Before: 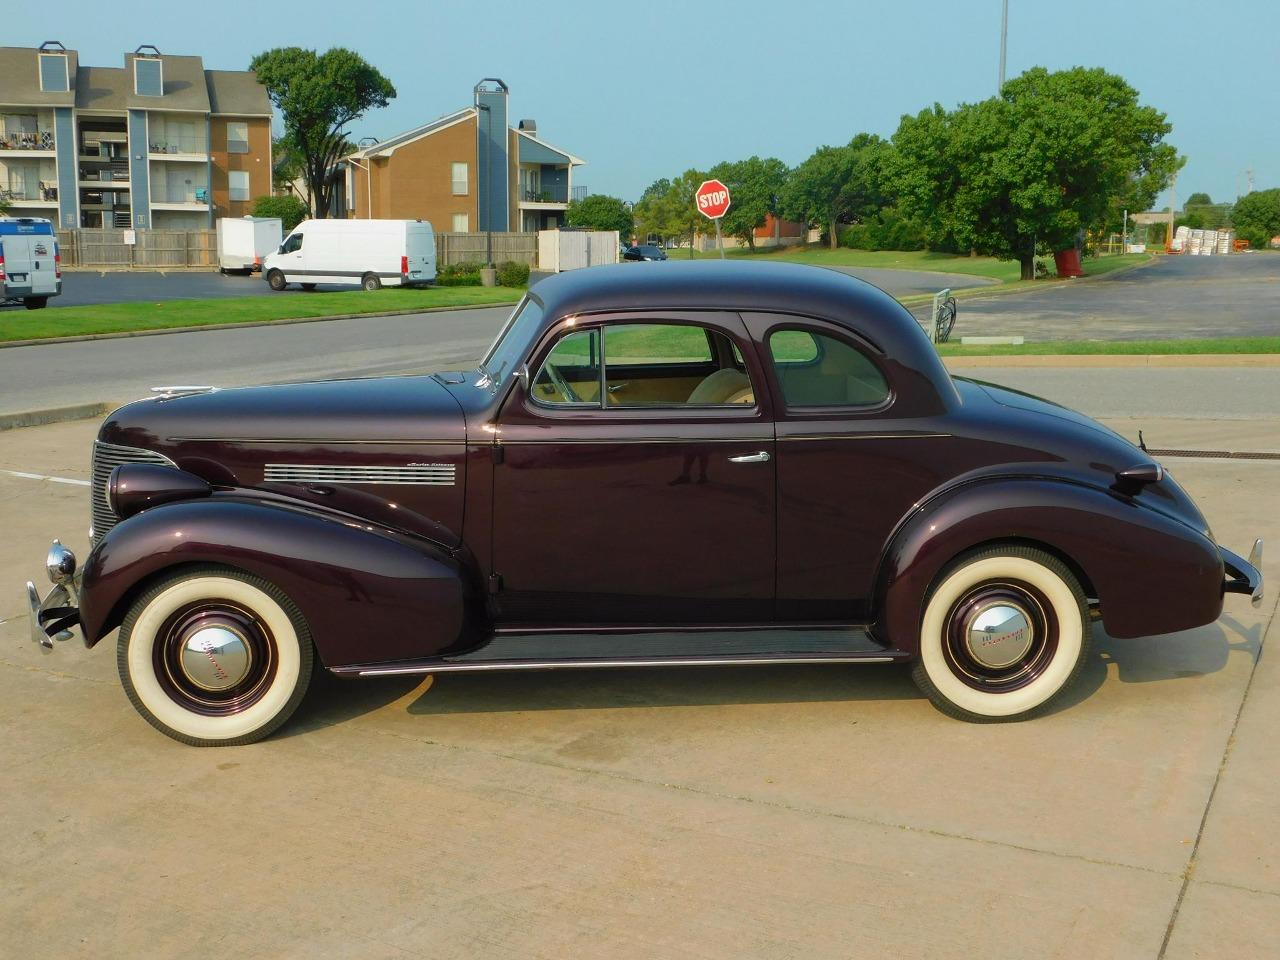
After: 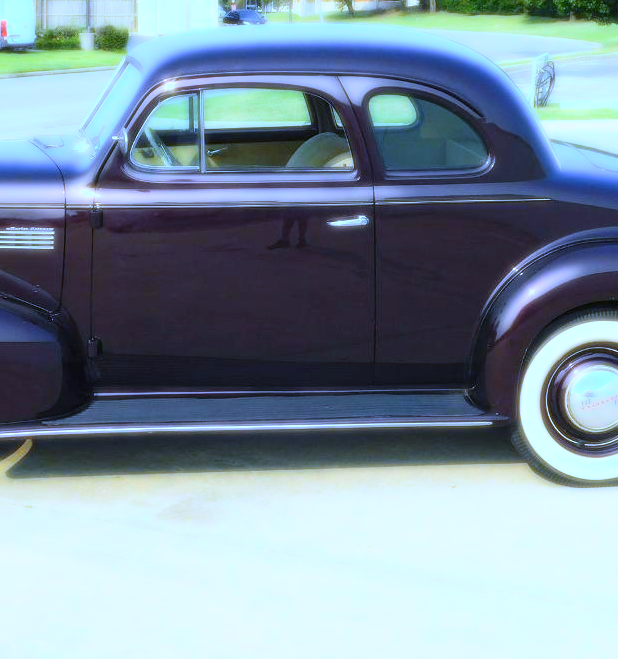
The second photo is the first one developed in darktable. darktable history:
exposure: black level correction 0, exposure 0.7 EV, compensate exposure bias true, compensate highlight preservation false
bloom: size 0%, threshold 54.82%, strength 8.31%
crop: left 31.379%, top 24.658%, right 20.326%, bottom 6.628%
white balance: red 0.766, blue 1.537
